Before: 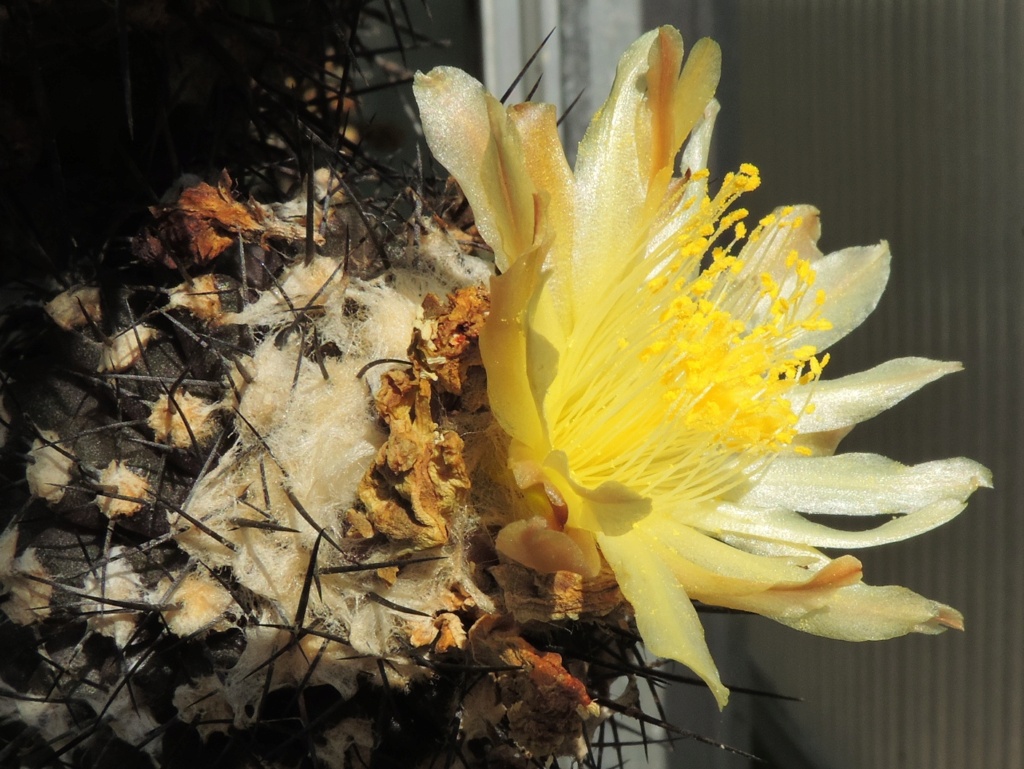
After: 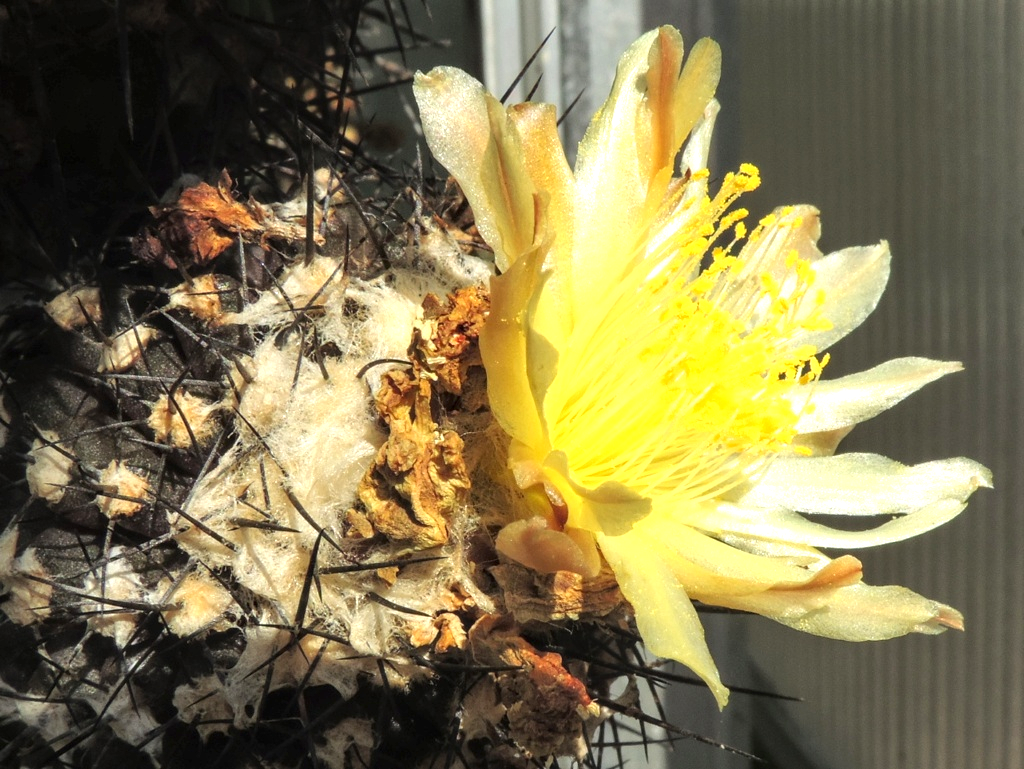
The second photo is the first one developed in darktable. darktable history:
local contrast: on, module defaults
exposure: black level correction 0, exposure 0.697 EV, compensate highlight preservation false
